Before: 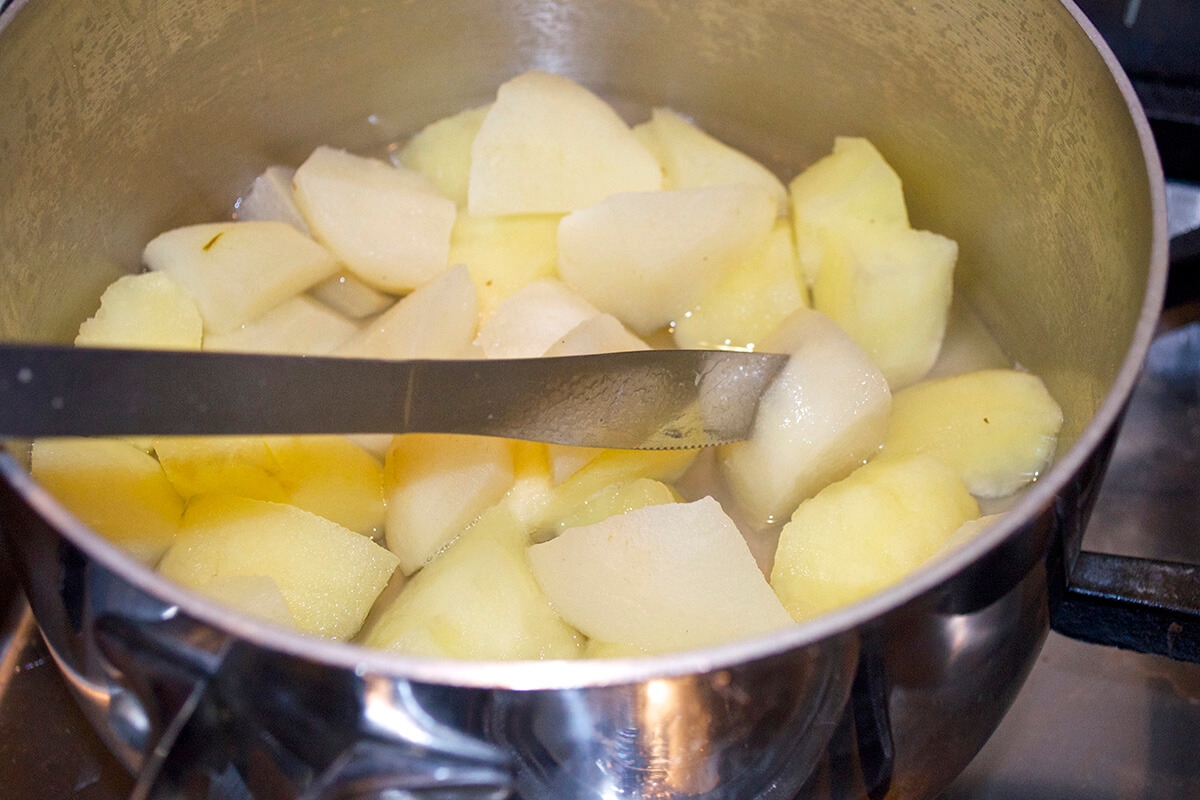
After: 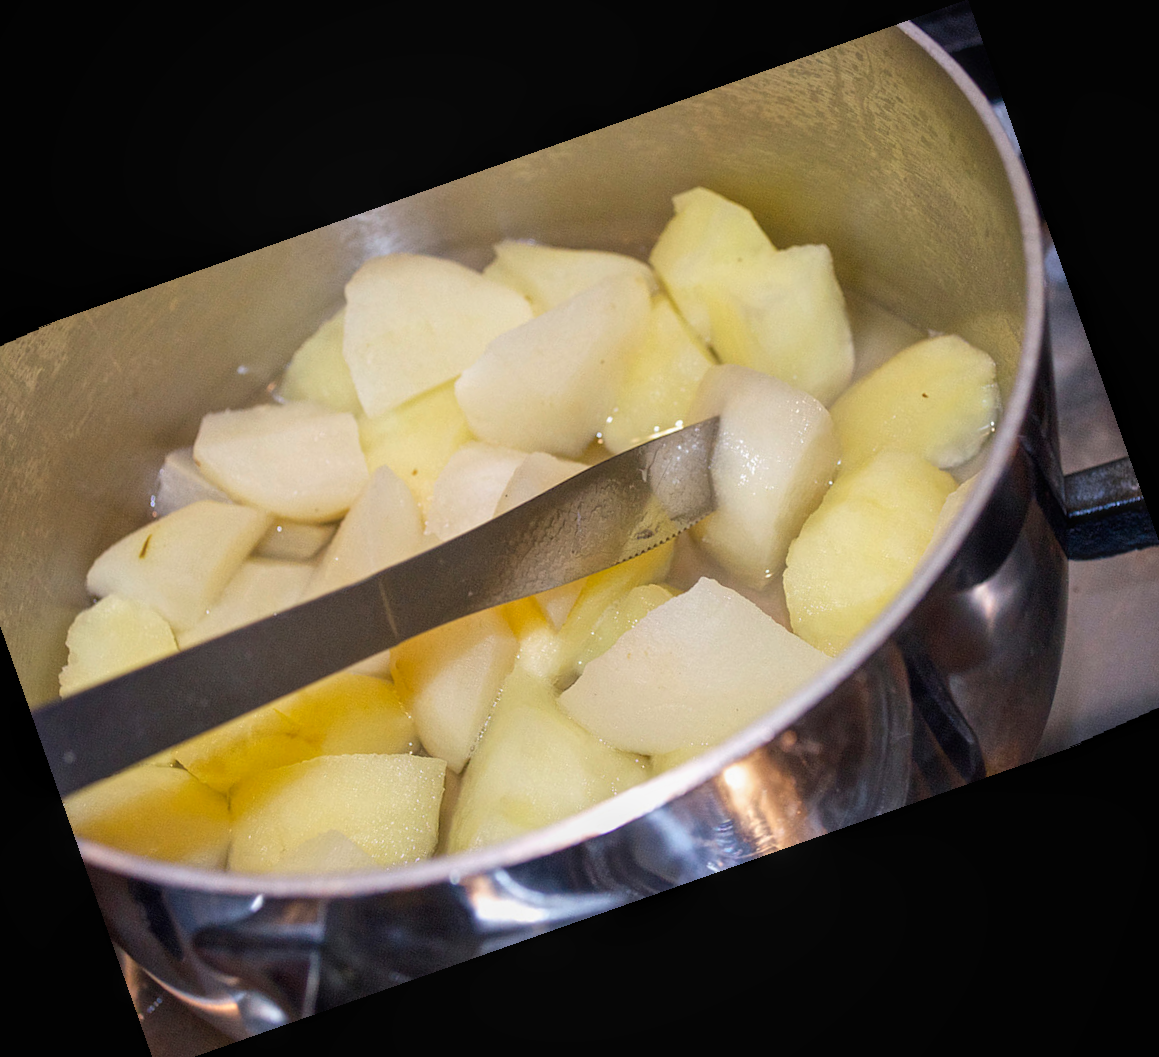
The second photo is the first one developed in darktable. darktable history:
haze removal: strength -0.09, distance 0.358, compatibility mode true, adaptive false
crop and rotate: angle 19.43°, left 6.812%, right 4.125%, bottom 1.087%
local contrast: on, module defaults
rotate and perspective: rotation -4.57°, crop left 0.054, crop right 0.944, crop top 0.087, crop bottom 0.914
